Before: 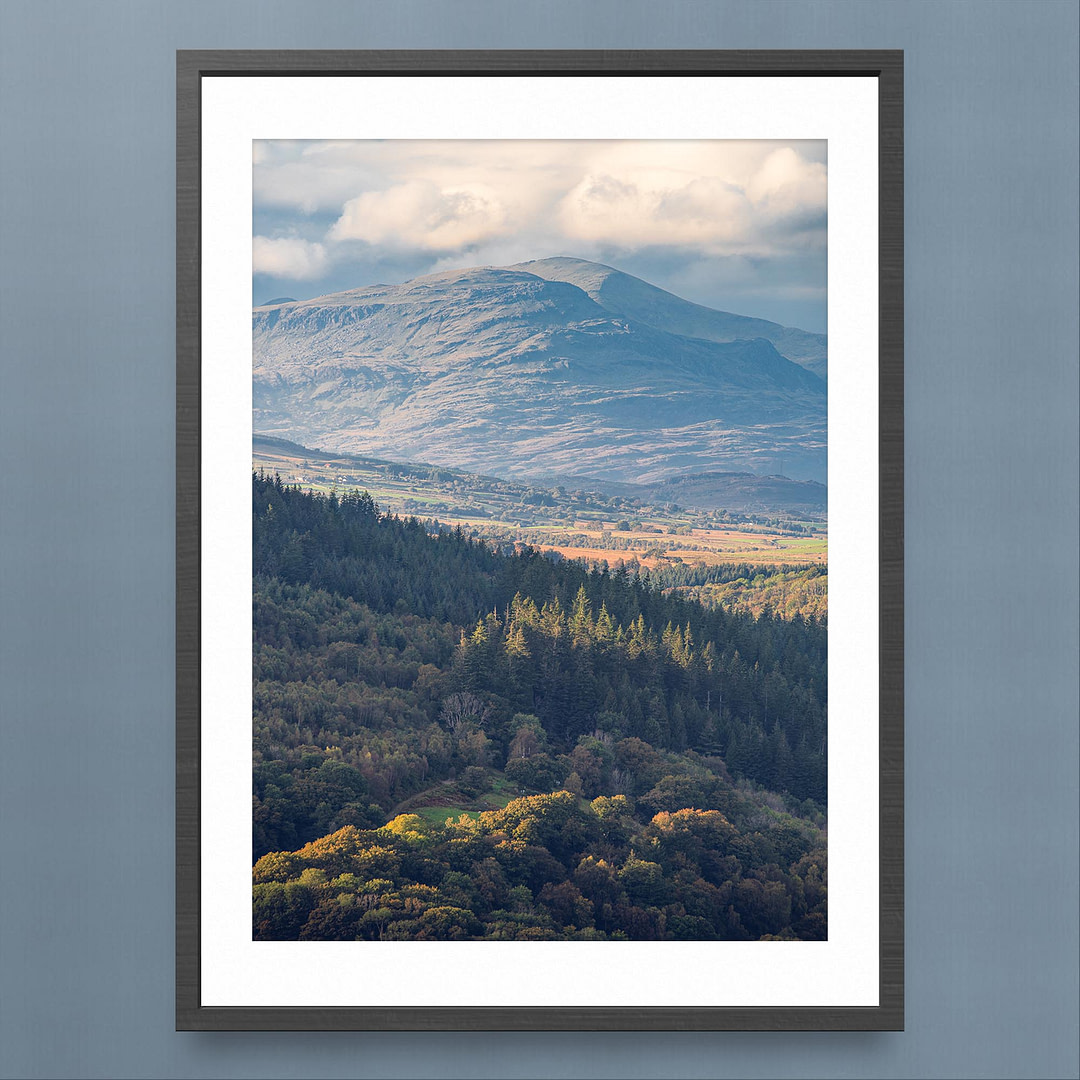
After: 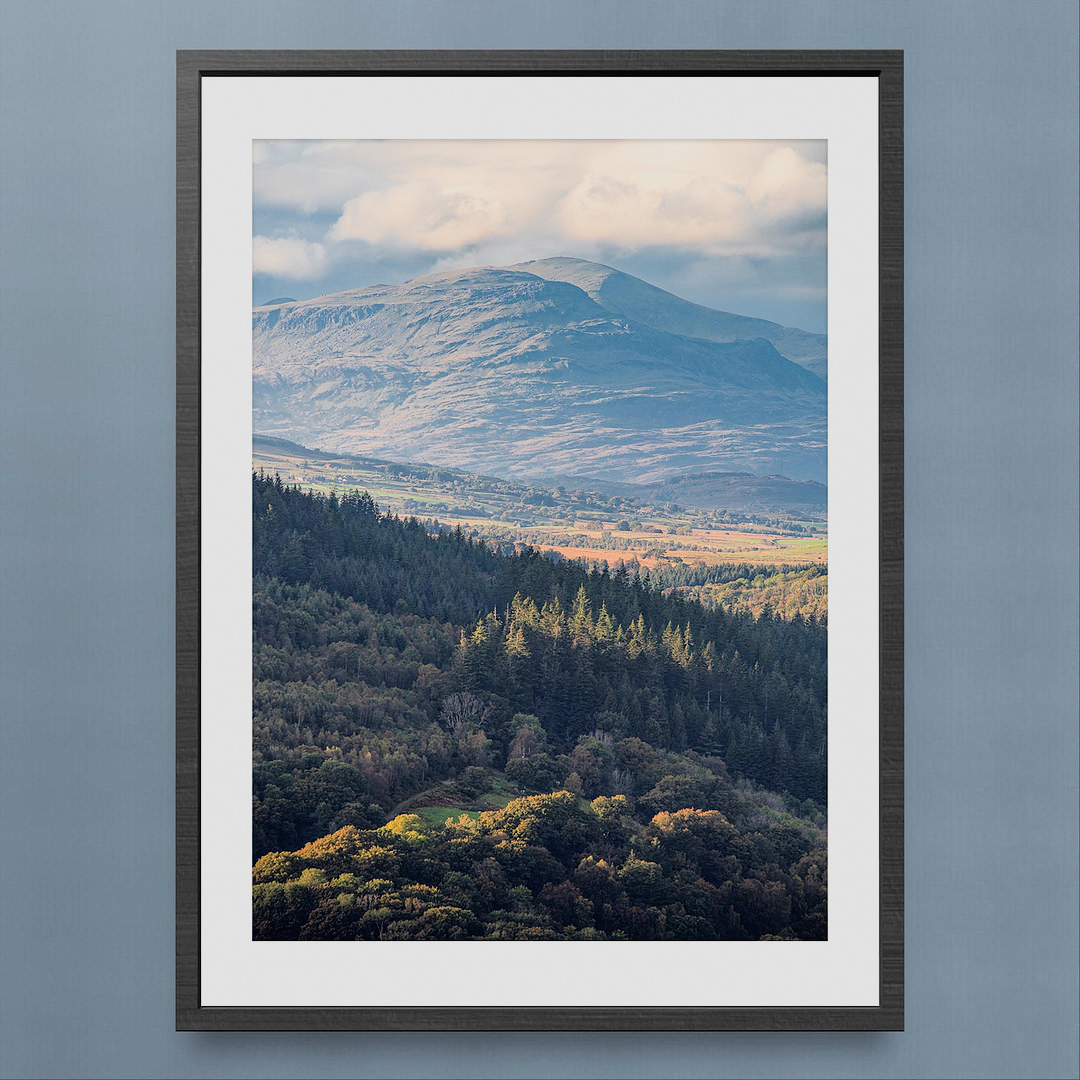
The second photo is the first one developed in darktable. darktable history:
levels: levels [0, 0.492, 0.984]
filmic rgb: black relative exposure -7.75 EV, white relative exposure 4.4 EV, threshold 3 EV, hardness 3.76, latitude 50%, contrast 1.1, color science v5 (2021), contrast in shadows safe, contrast in highlights safe, enable highlight reconstruction true
